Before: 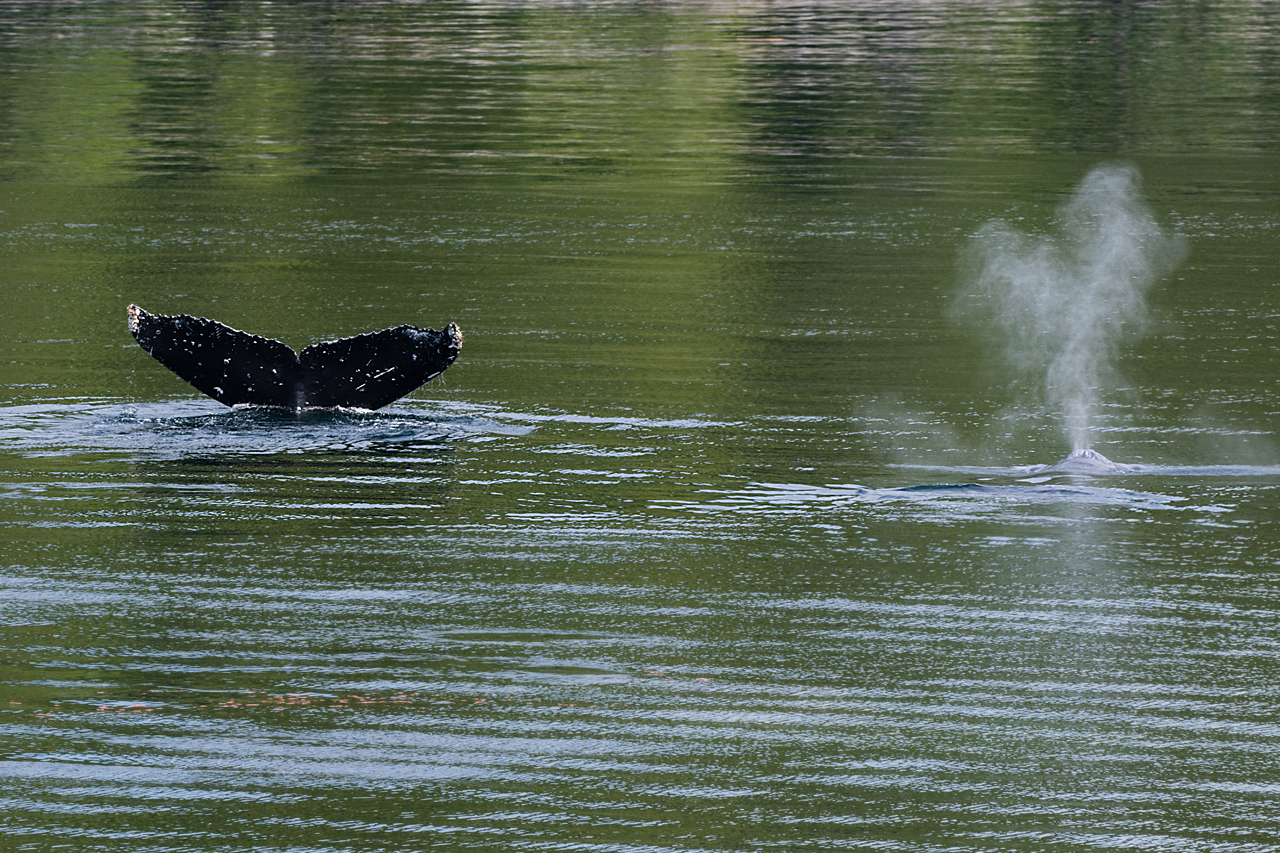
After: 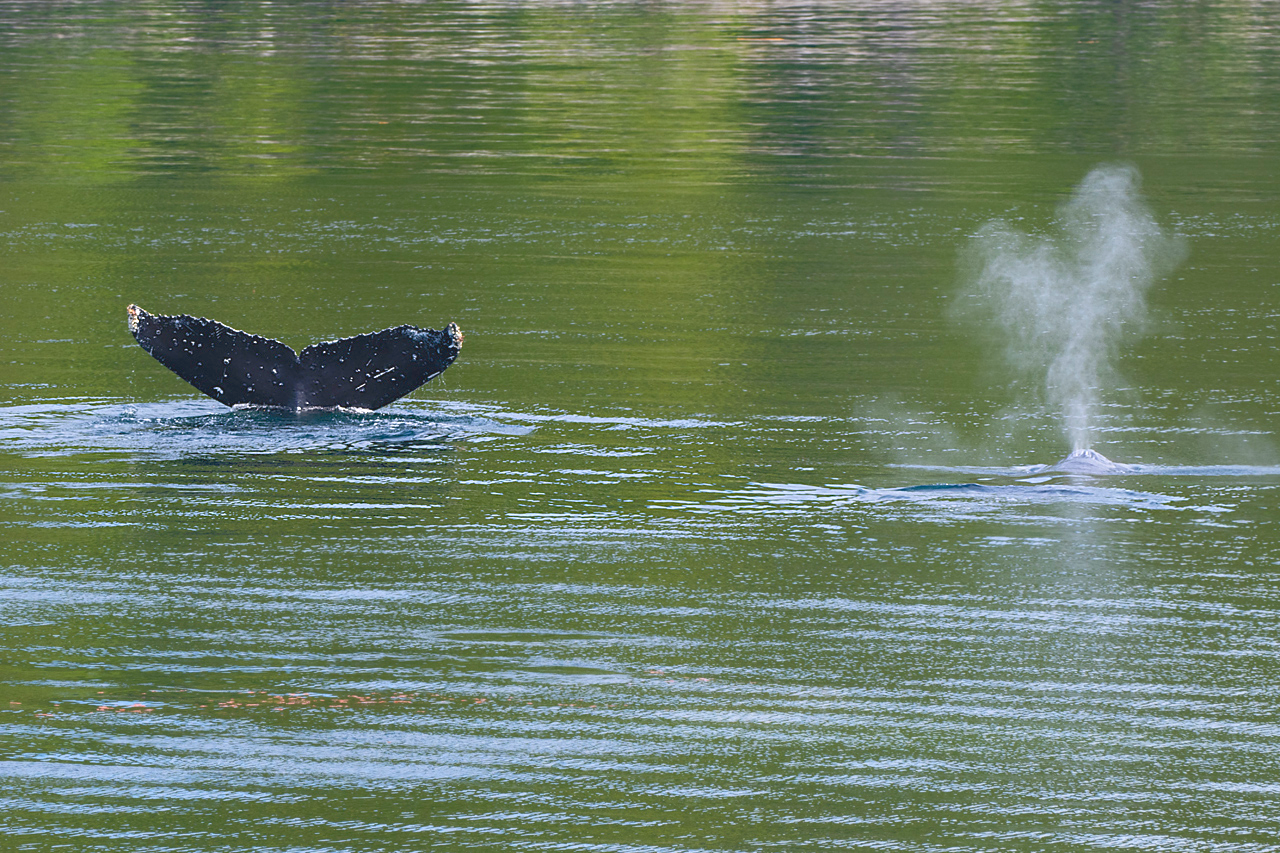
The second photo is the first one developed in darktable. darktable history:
rgb curve: curves: ch0 [(0, 0) (0.072, 0.166) (0.217, 0.293) (0.414, 0.42) (1, 1)], compensate middle gray true, preserve colors basic power
exposure: exposure 0.6 EV, compensate highlight preservation false
contrast brightness saturation: contrast -0.19, saturation 0.19
